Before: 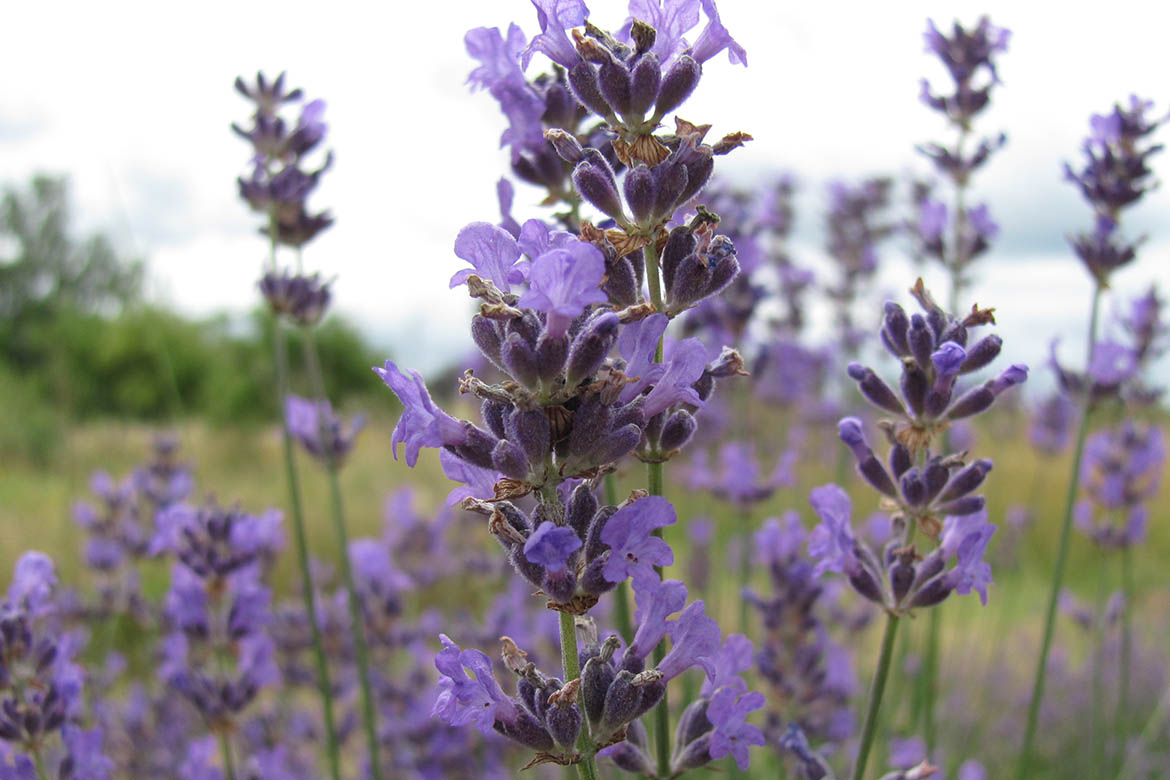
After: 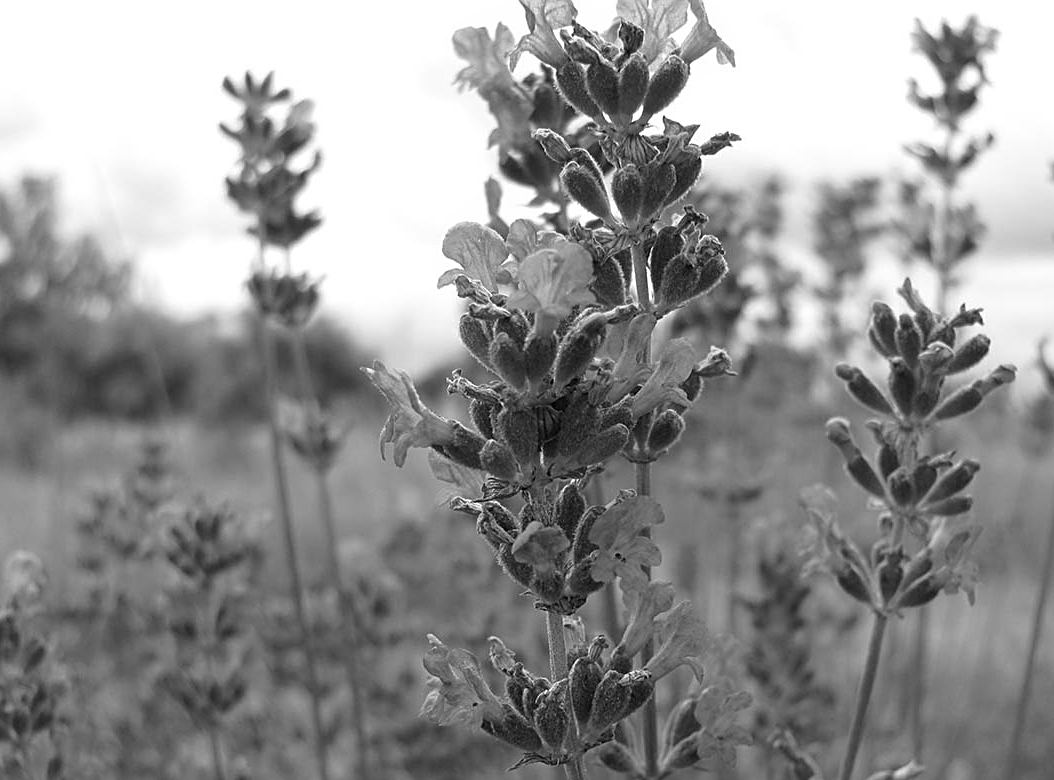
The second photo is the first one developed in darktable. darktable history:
crop and rotate: left 1.088%, right 8.807%
monochrome: on, module defaults
sharpen: on, module defaults
